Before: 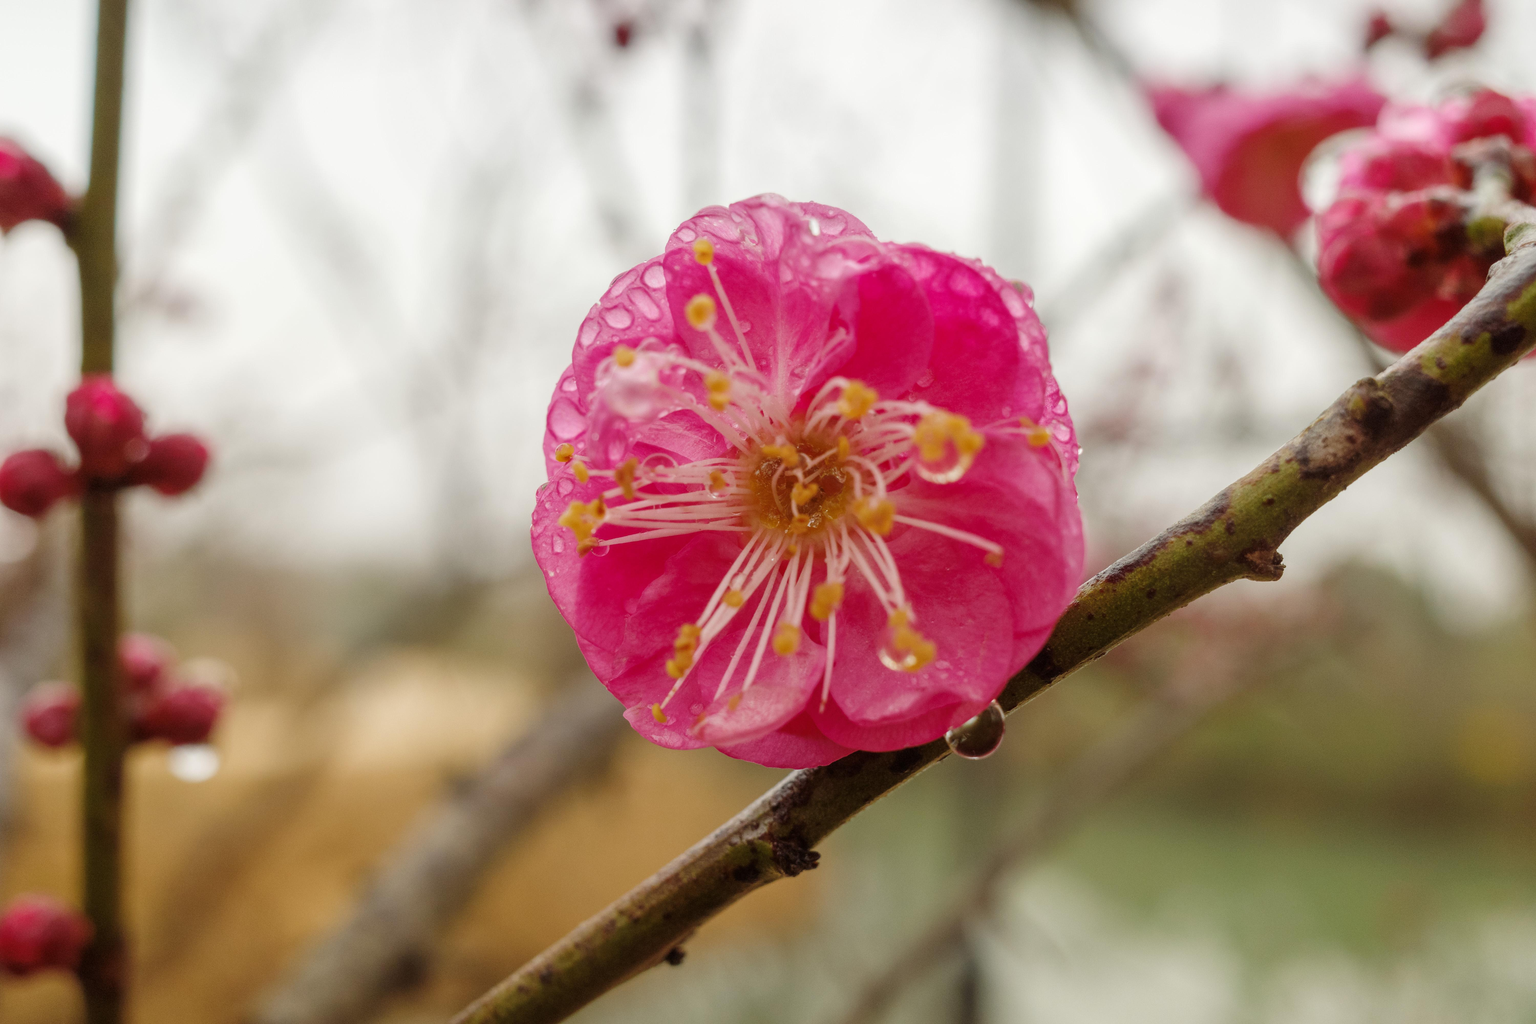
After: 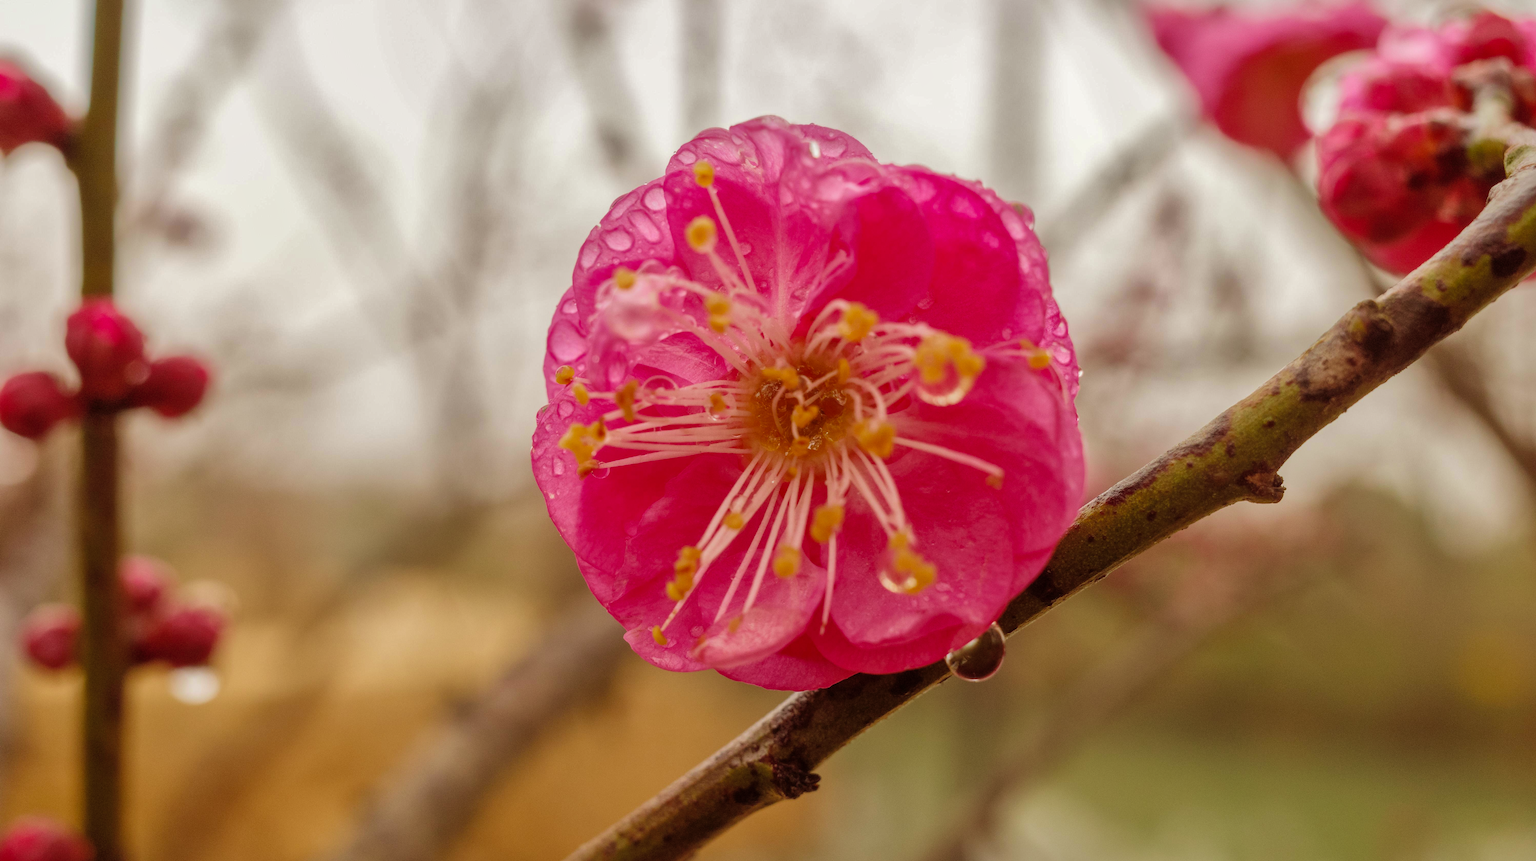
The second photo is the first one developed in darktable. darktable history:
crop: top 7.625%, bottom 8.027%
rgb levels: mode RGB, independent channels, levels [[0, 0.5, 1], [0, 0.521, 1], [0, 0.536, 1]]
shadows and highlights: shadows 40, highlights -60
velvia: on, module defaults
